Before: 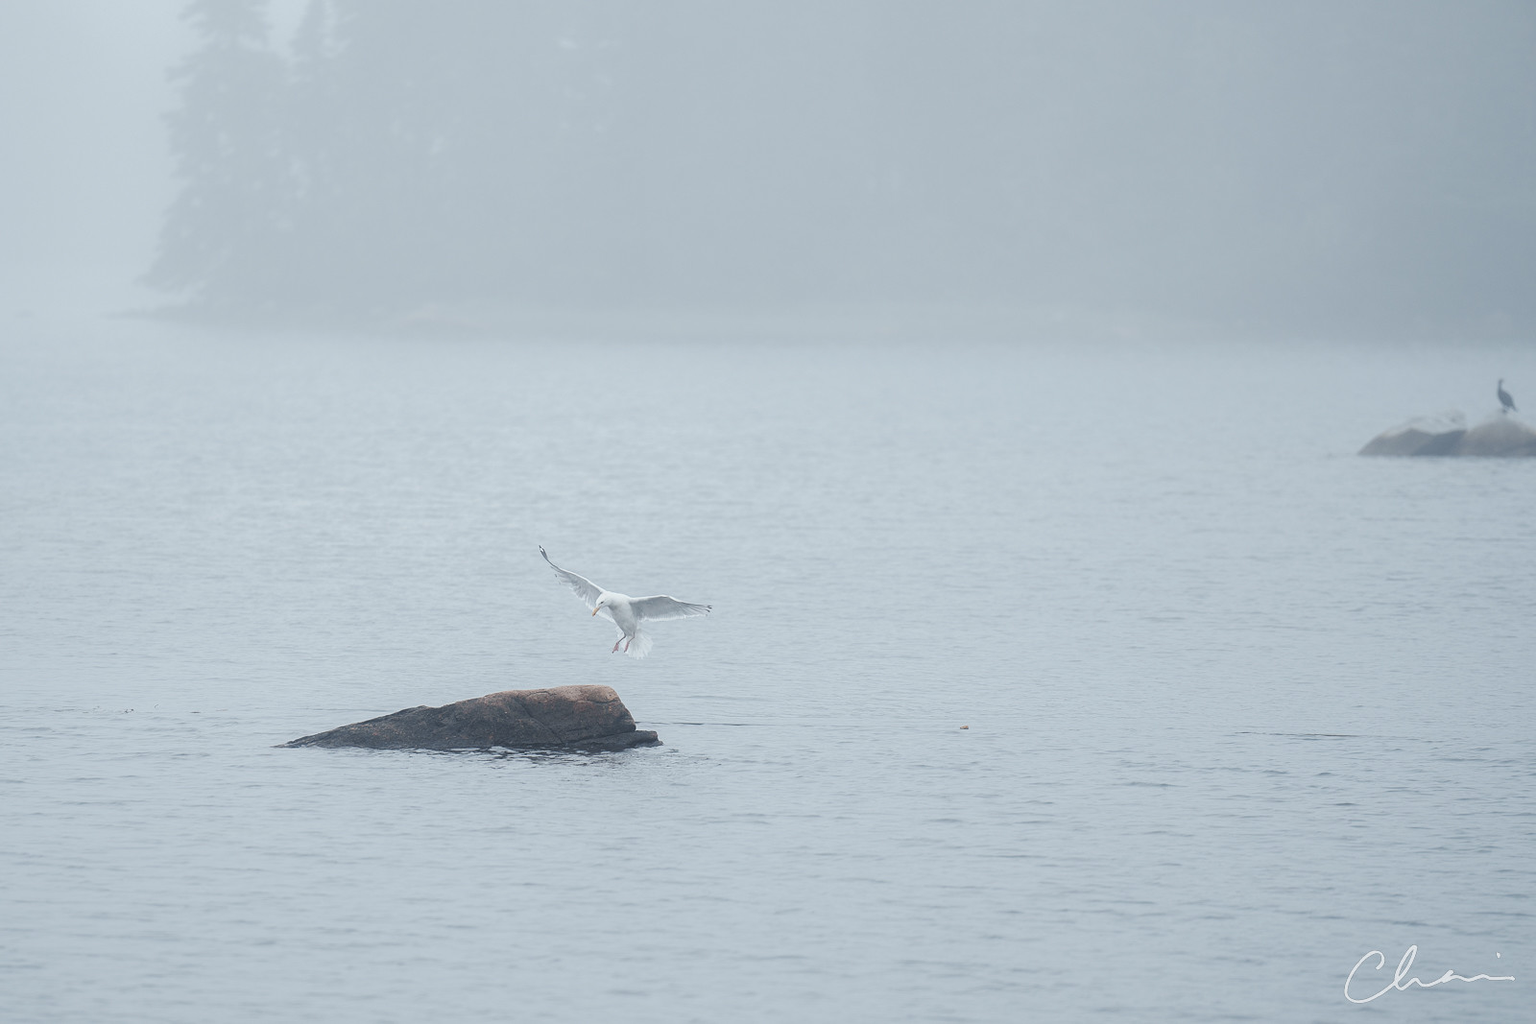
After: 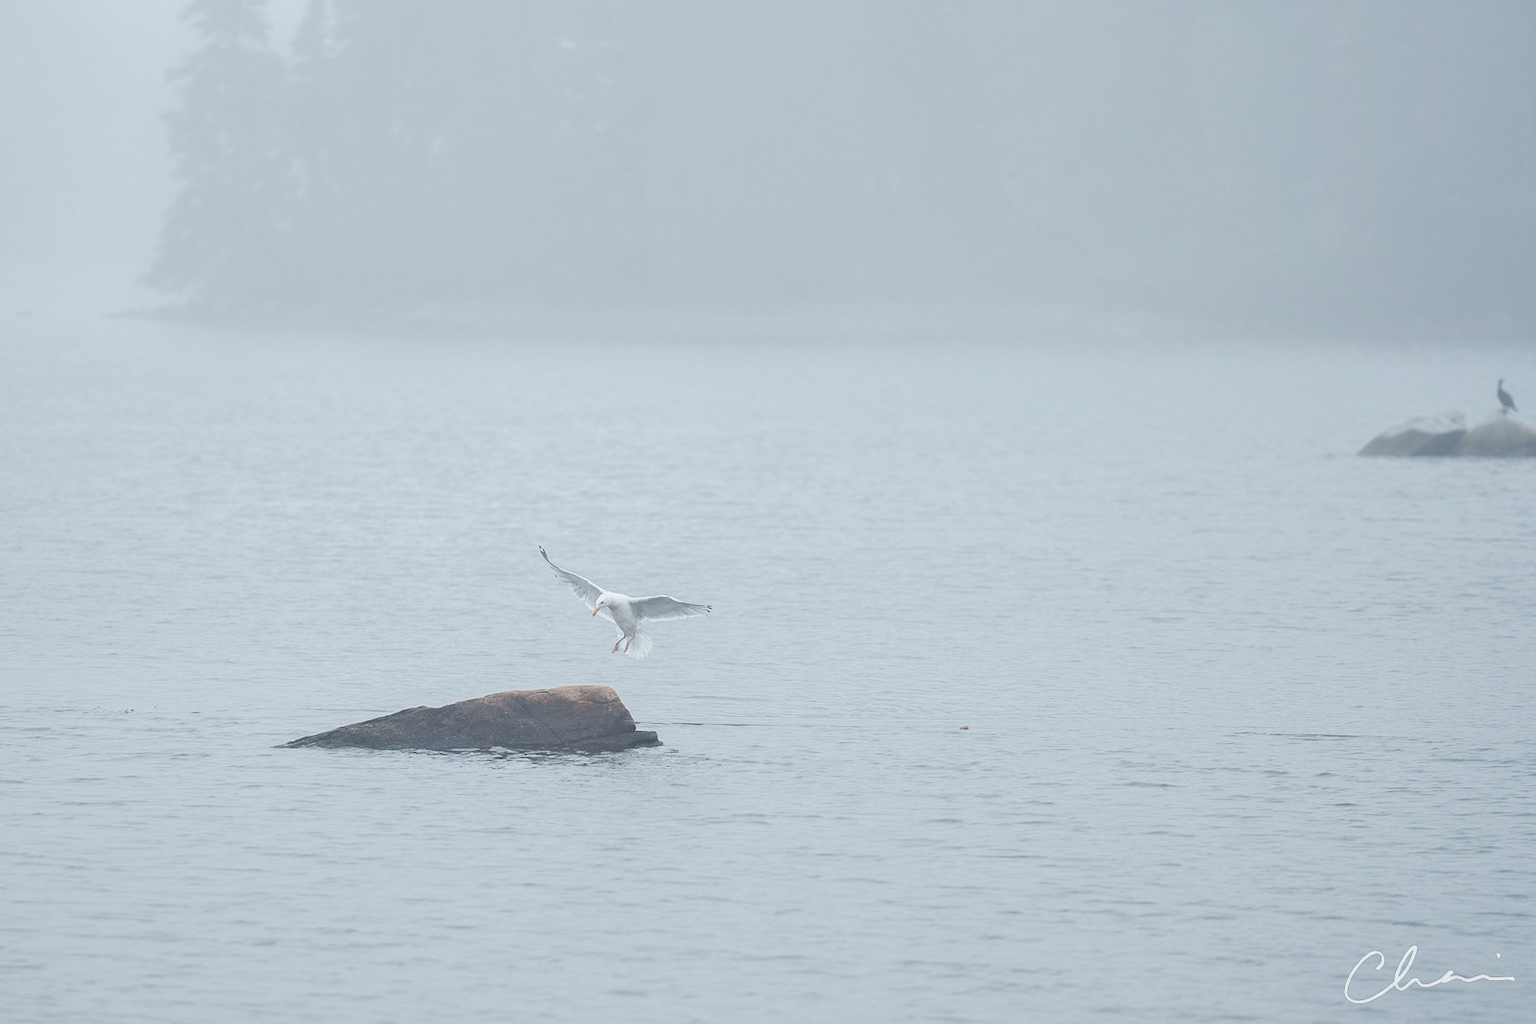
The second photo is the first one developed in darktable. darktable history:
local contrast: highlights 100%, shadows 100%, detail 120%, midtone range 0.2
exposure: black level correction -0.023, exposure -0.039 EV, compensate highlight preservation false
tone equalizer: -7 EV 0.15 EV, -6 EV 0.6 EV, -5 EV 1.15 EV, -4 EV 1.33 EV, -3 EV 1.15 EV, -2 EV 0.6 EV, -1 EV 0.15 EV, mask exposure compensation -0.5 EV
